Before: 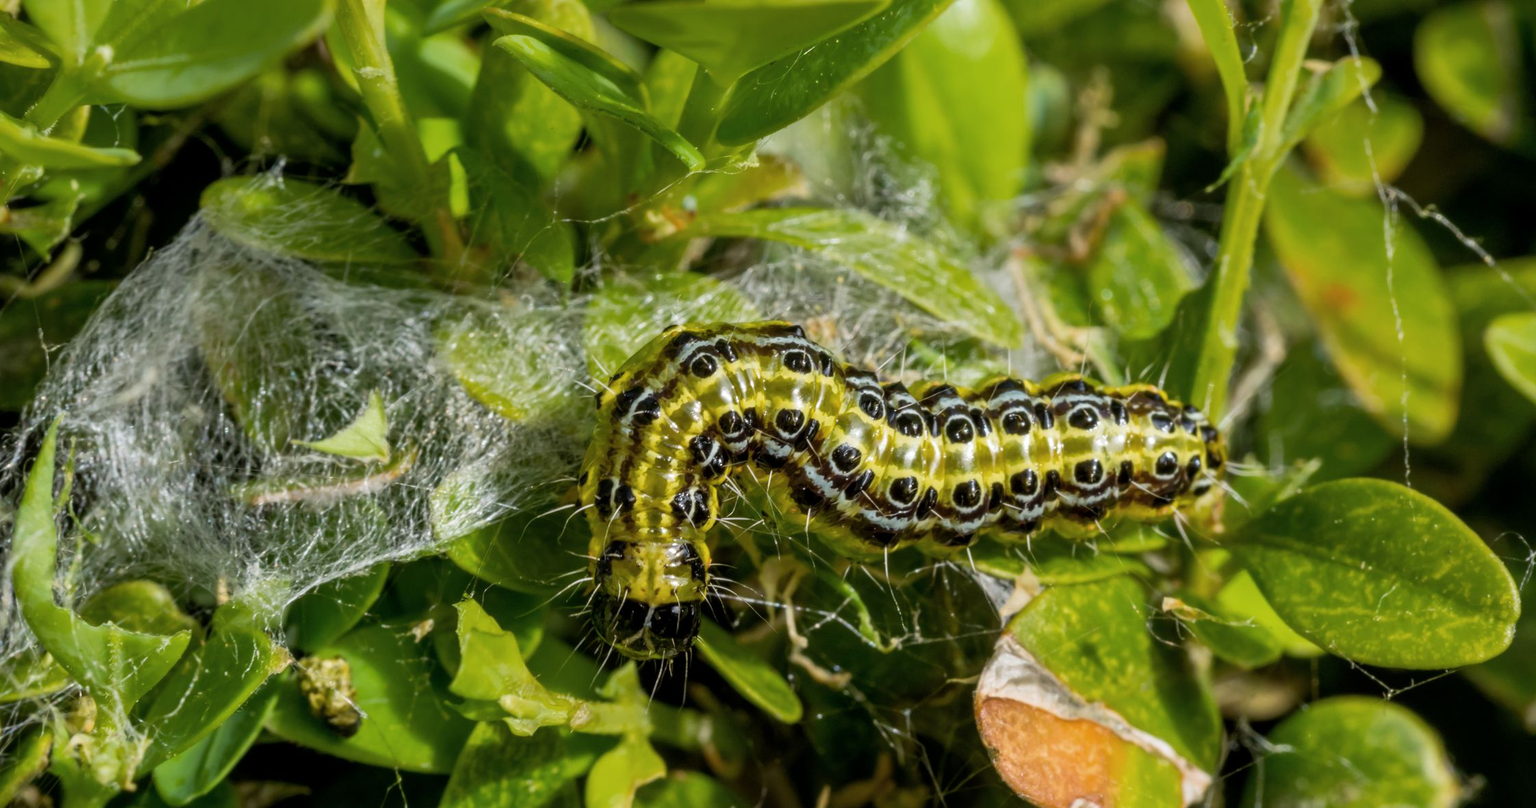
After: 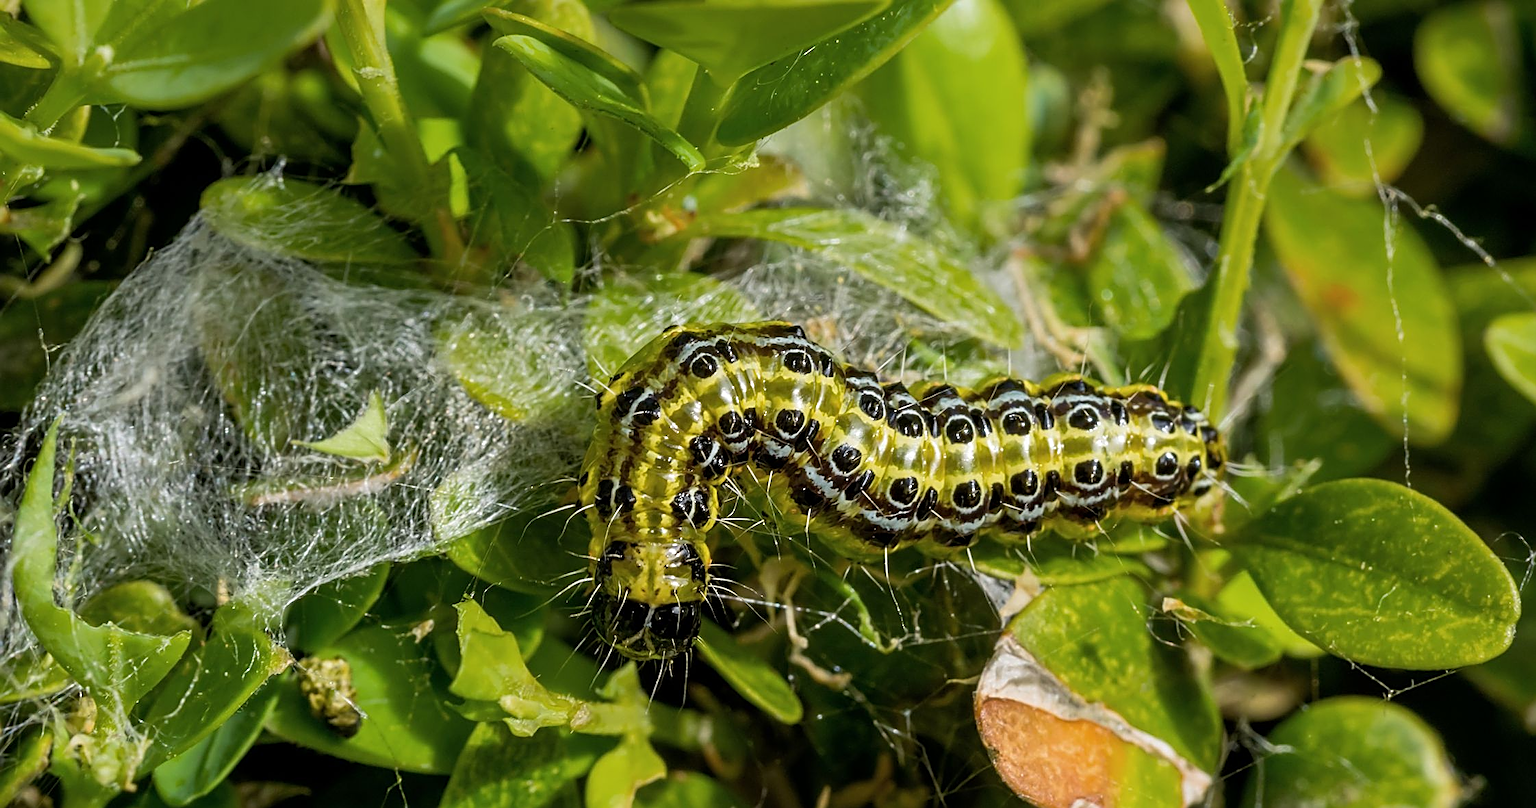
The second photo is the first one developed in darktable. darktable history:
sharpen: amount 1.015
